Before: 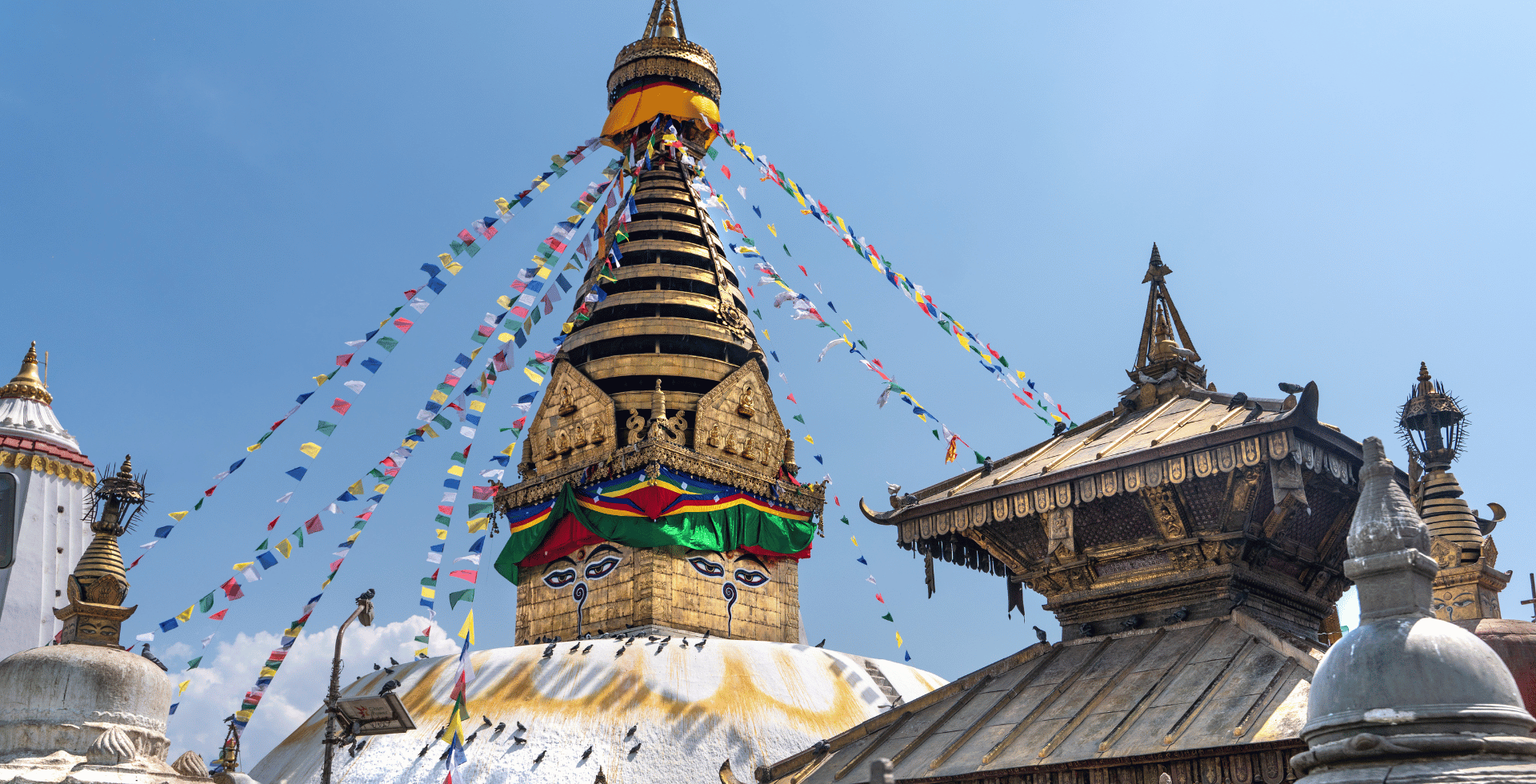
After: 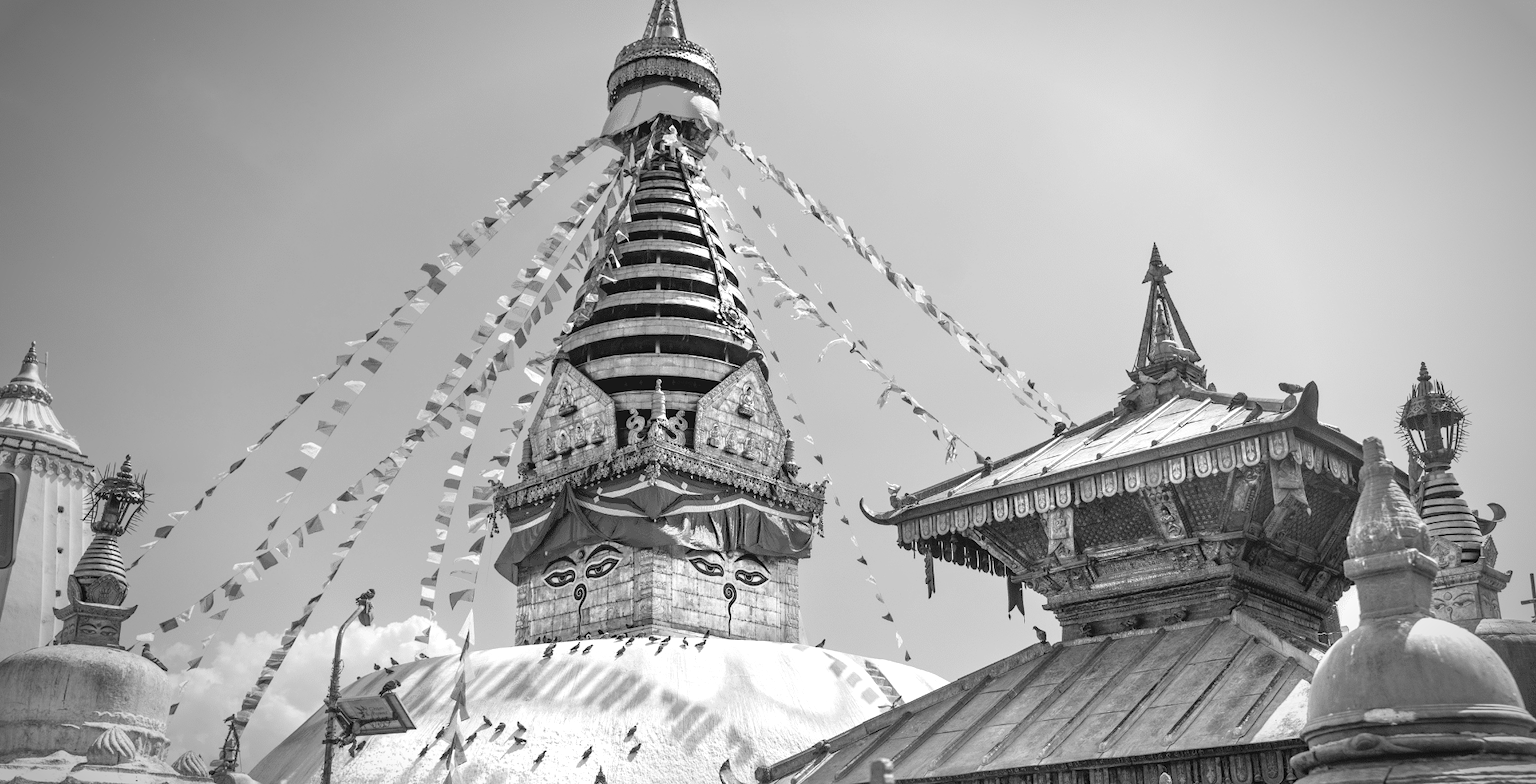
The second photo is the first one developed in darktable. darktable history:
exposure: black level correction 0, exposure 0.4 EV, compensate exposure bias true, compensate highlight preservation false
monochrome: a -6.99, b 35.61, size 1.4
vignetting: fall-off start 70.97%, brightness -0.584, saturation -0.118, width/height ratio 1.333
contrast brightness saturation: brightness 0.15
